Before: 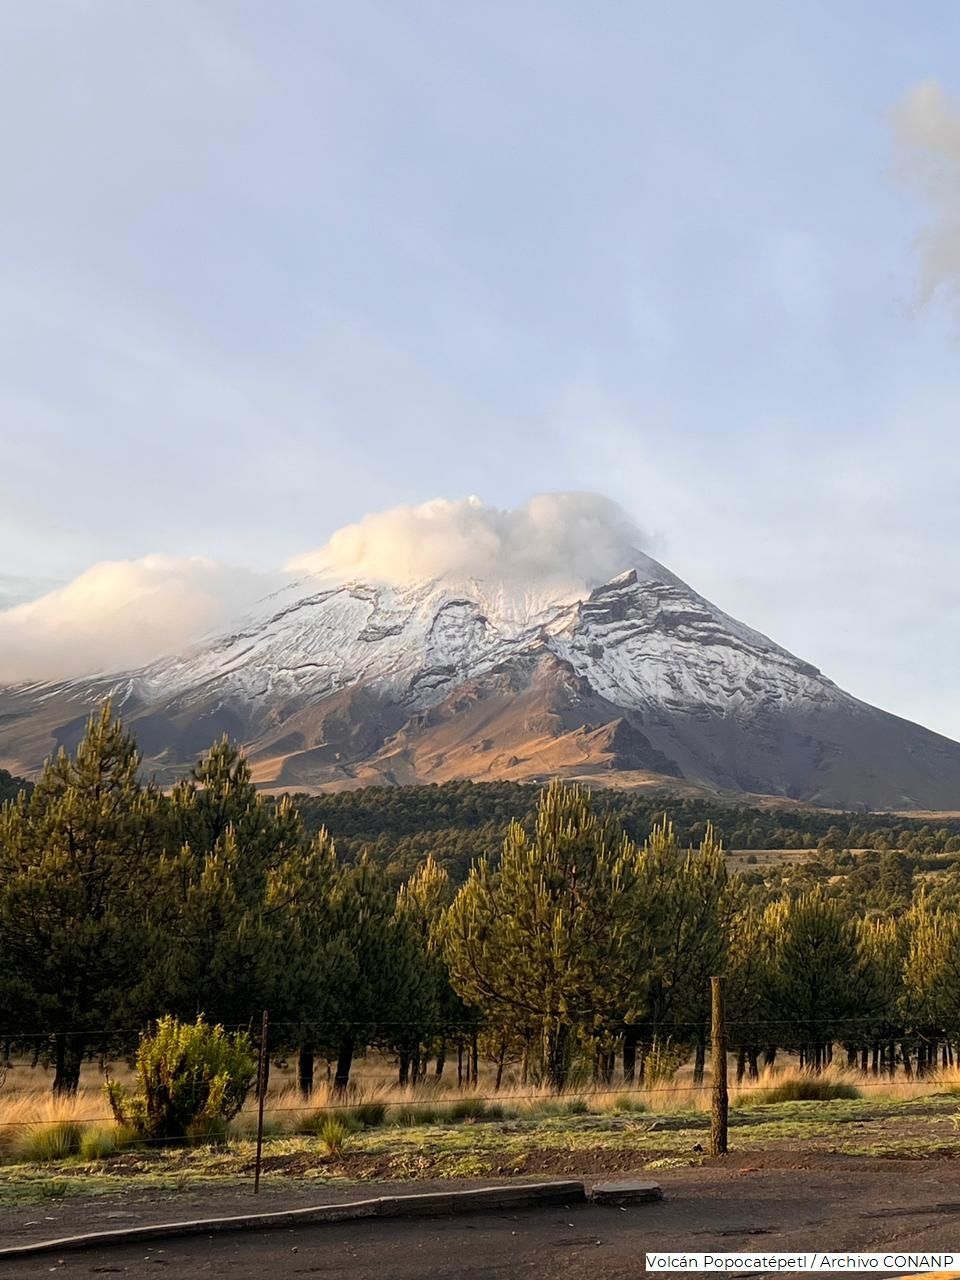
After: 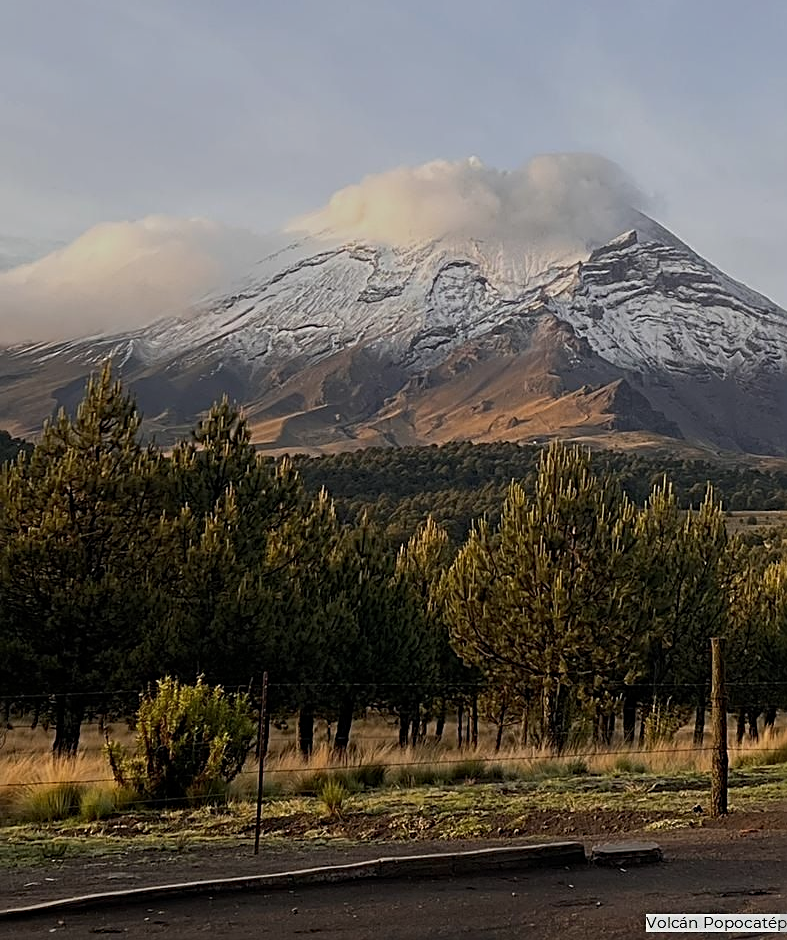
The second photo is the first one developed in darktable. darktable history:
crop: top 26.531%, right 17.959%
sharpen: radius 2.531, amount 0.628
exposure: black level correction 0, exposure -0.766 EV, compensate highlight preservation false
